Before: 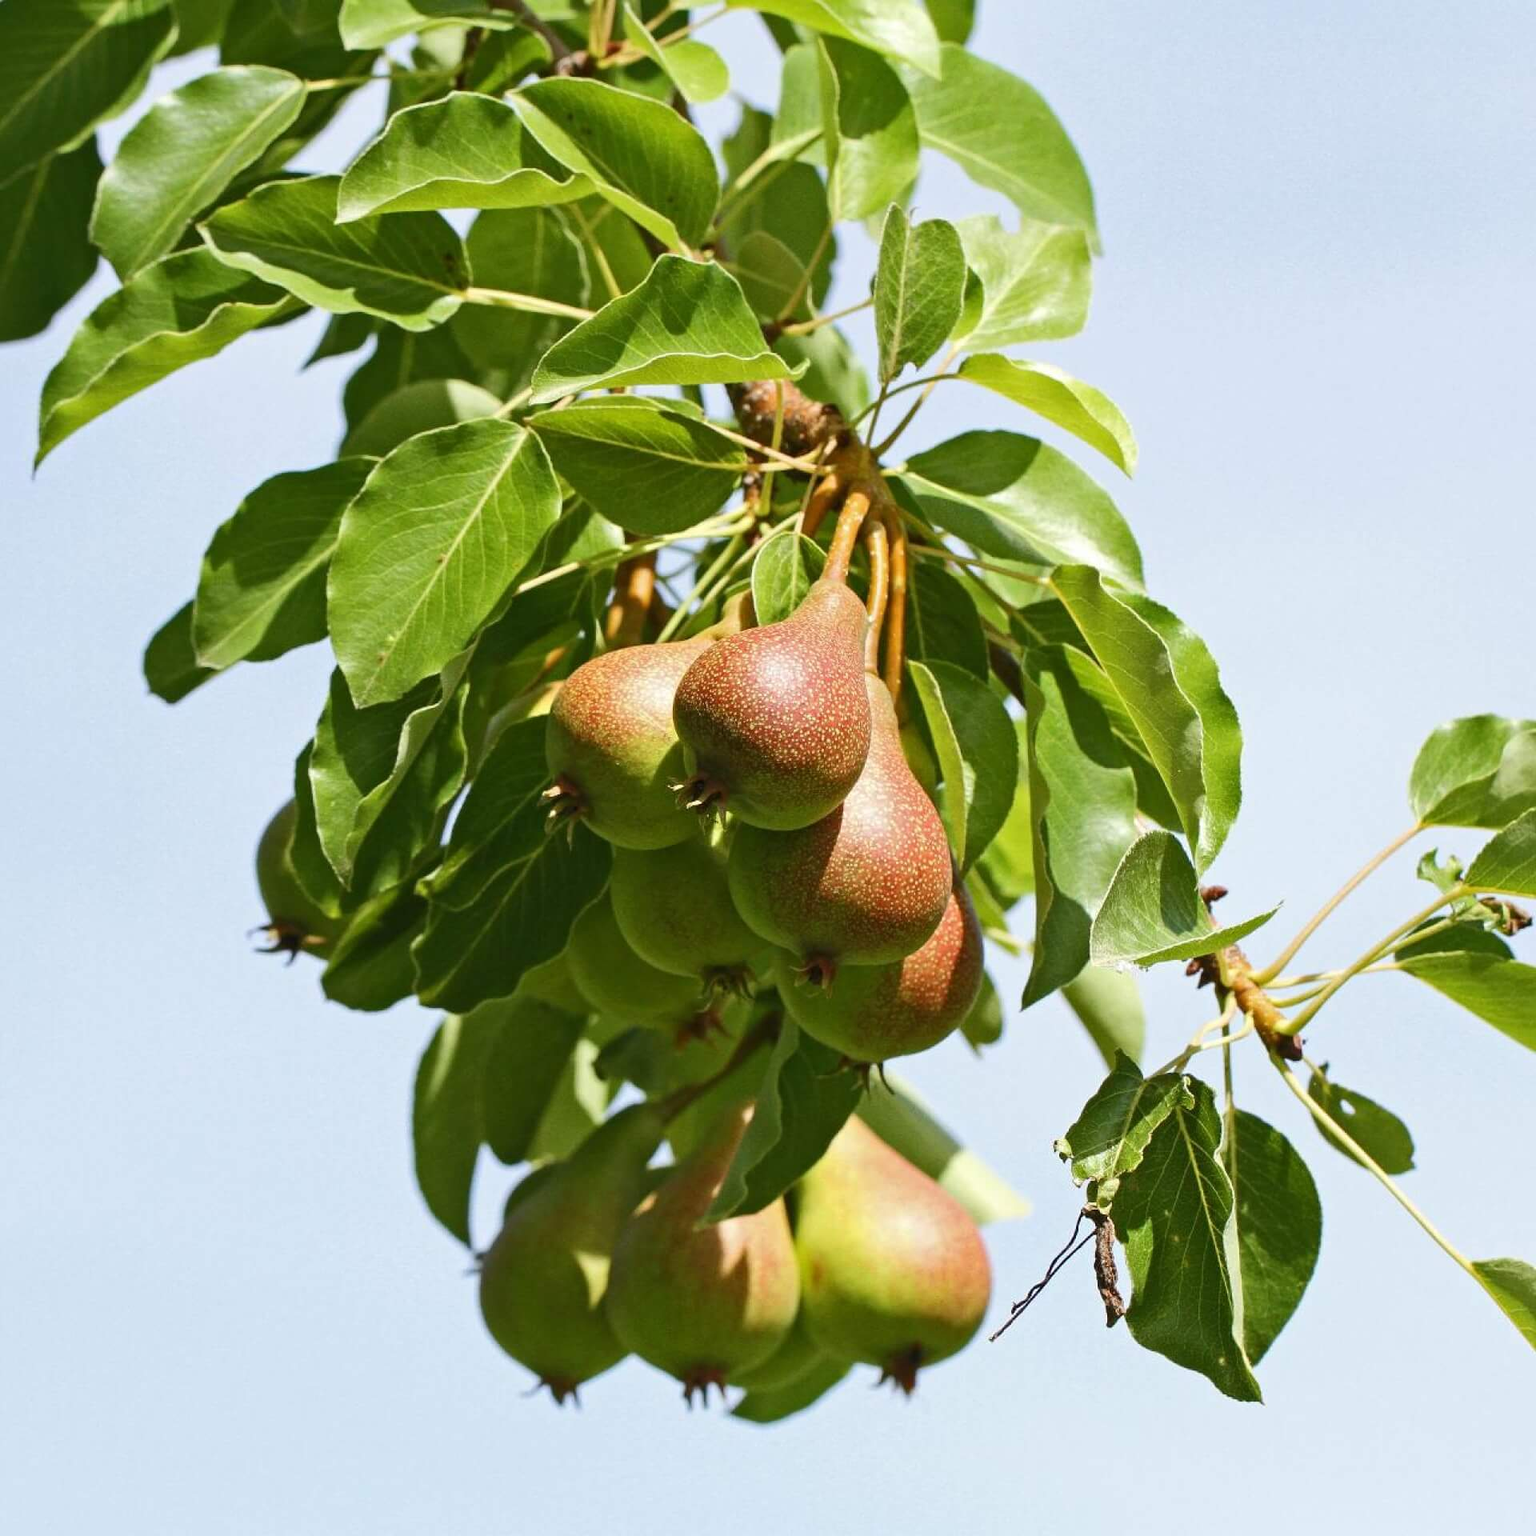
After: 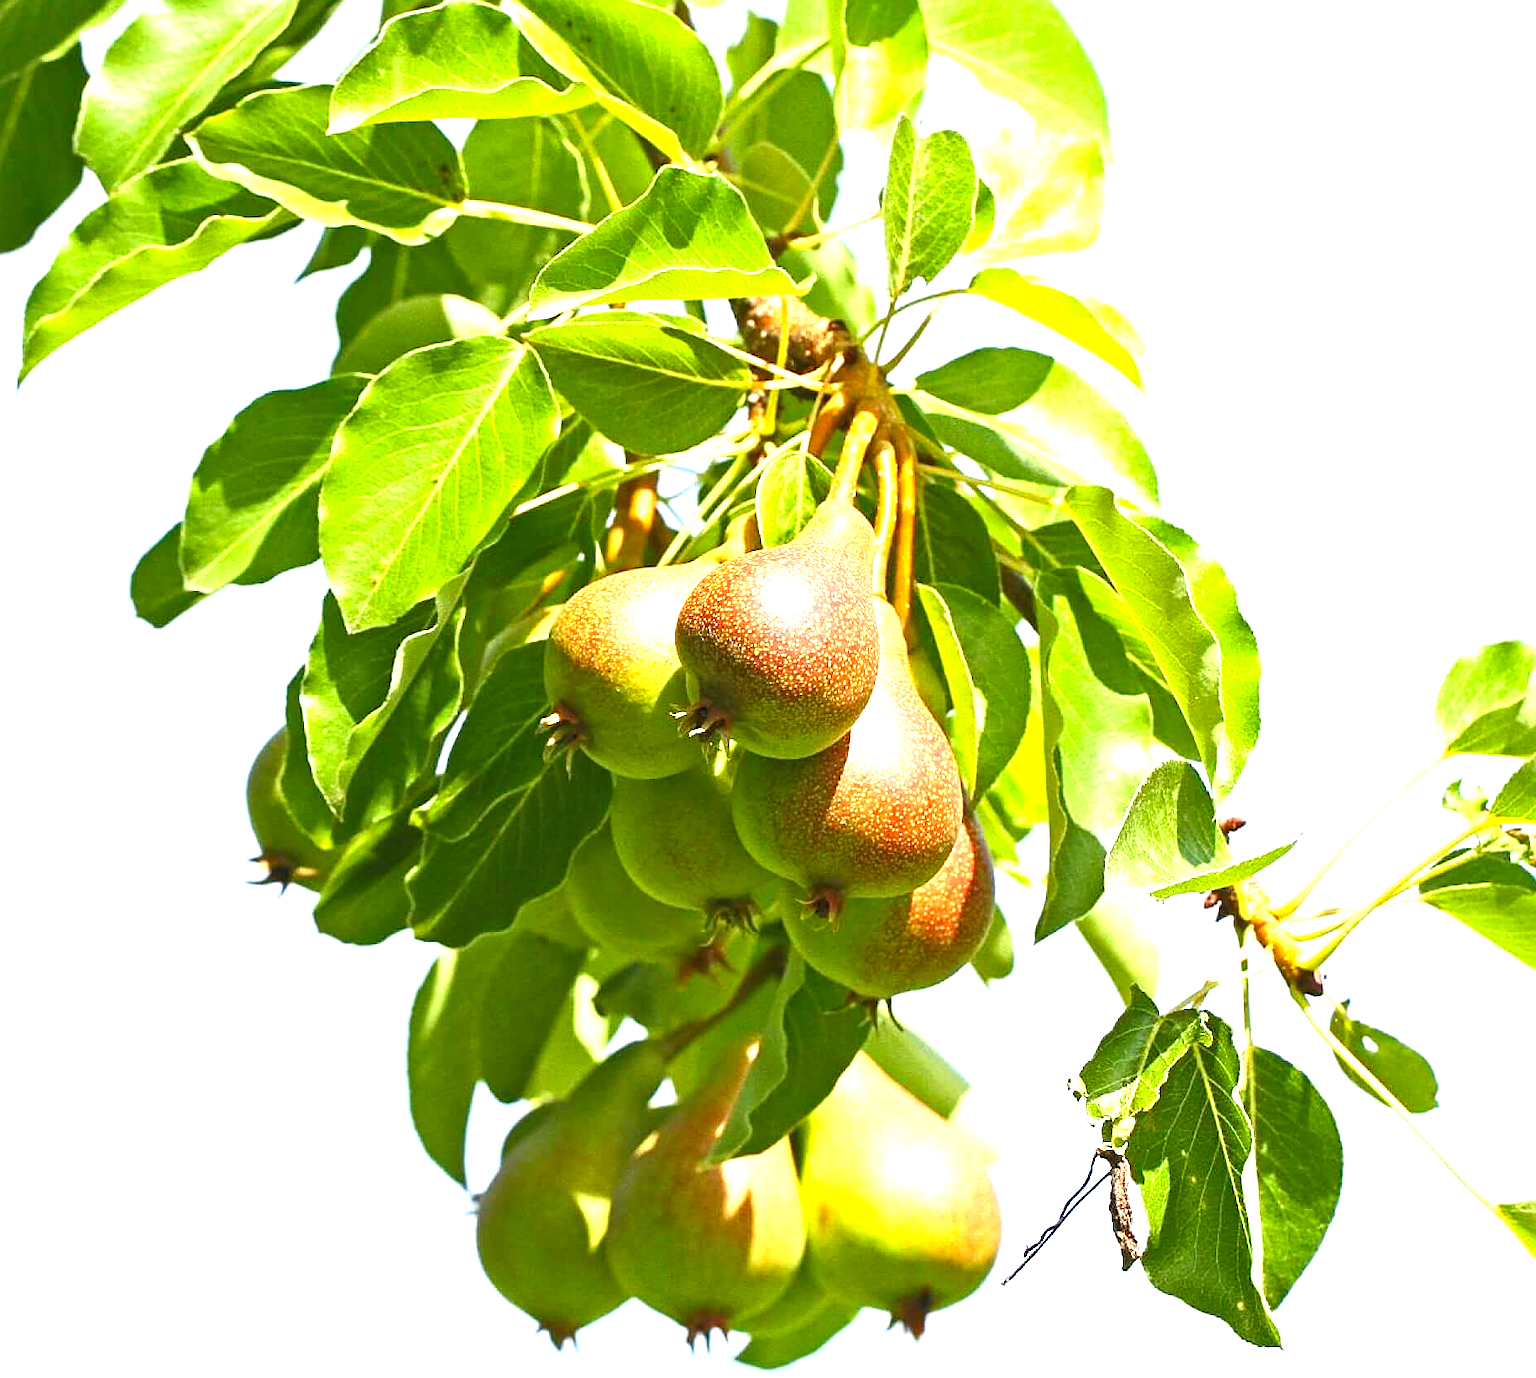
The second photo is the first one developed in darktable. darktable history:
exposure: black level correction 0, exposure 1.456 EV, compensate highlight preservation false
sharpen: on, module defaults
contrast brightness saturation: contrast 0.077, saturation 0.205
crop: left 1.153%, top 6.095%, right 1.722%, bottom 6.752%
